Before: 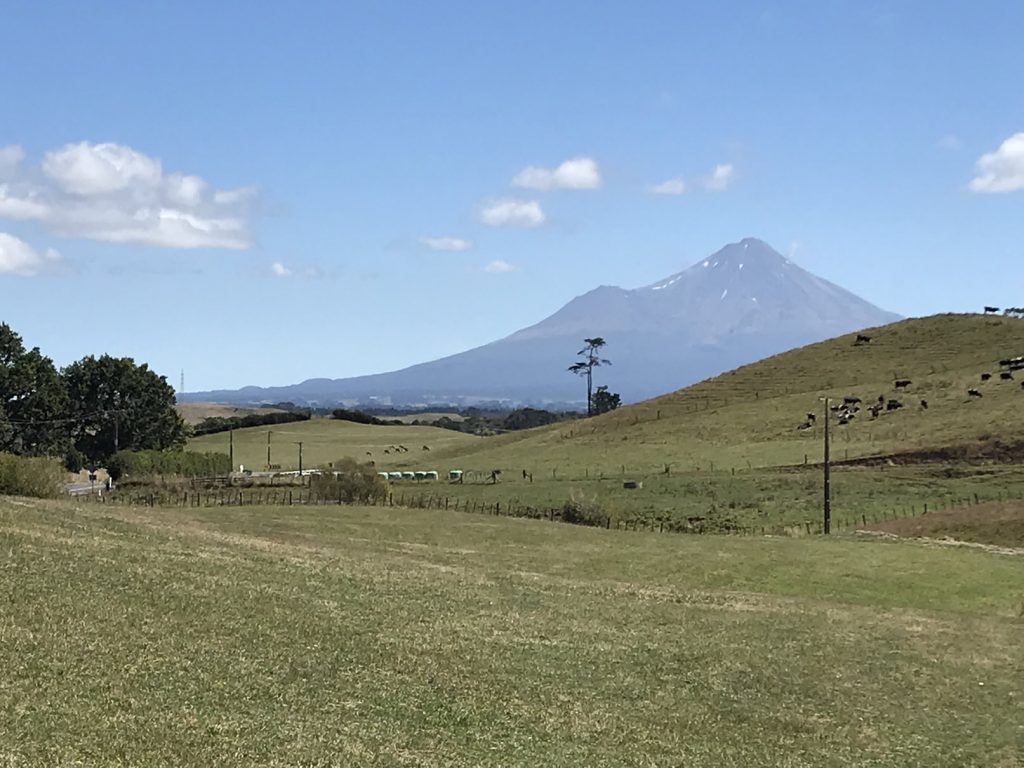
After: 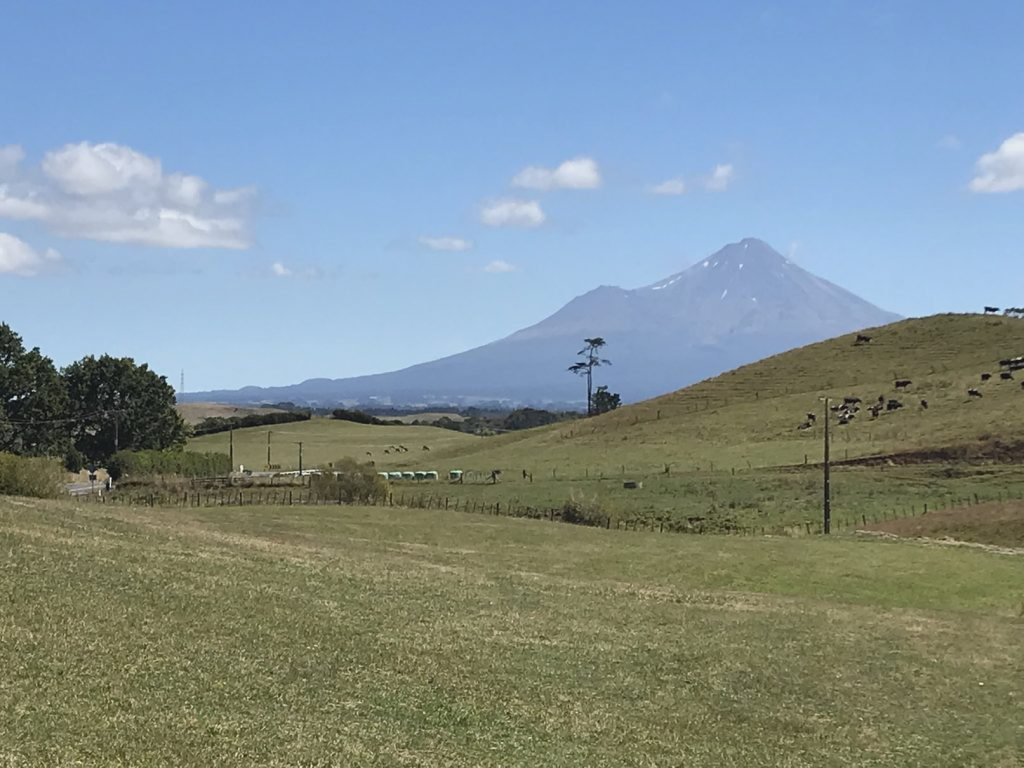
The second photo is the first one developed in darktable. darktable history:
contrast brightness saturation: contrast -0.114
